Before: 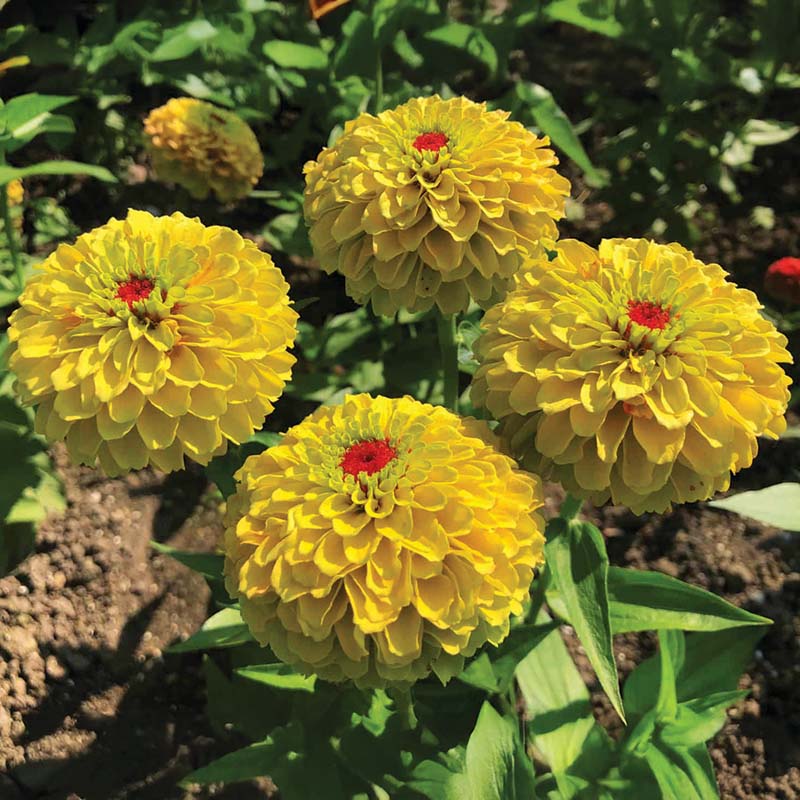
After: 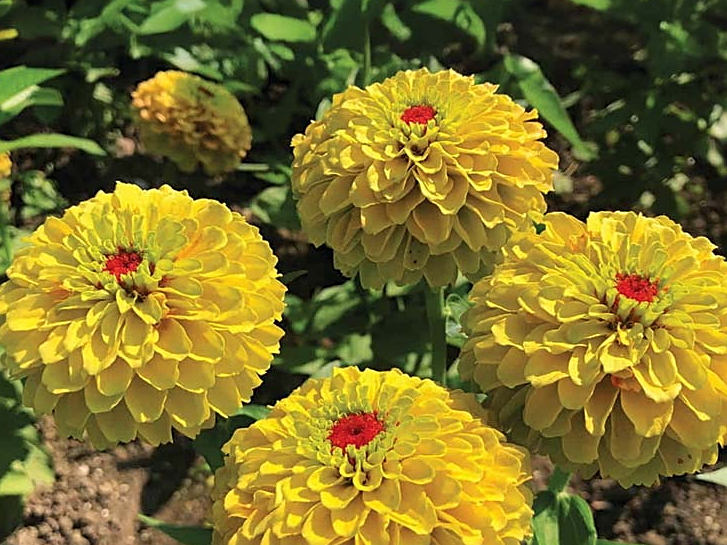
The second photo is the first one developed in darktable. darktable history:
sharpen: on, module defaults
crop: left 1.52%, top 3.408%, right 7.536%, bottom 28.456%
